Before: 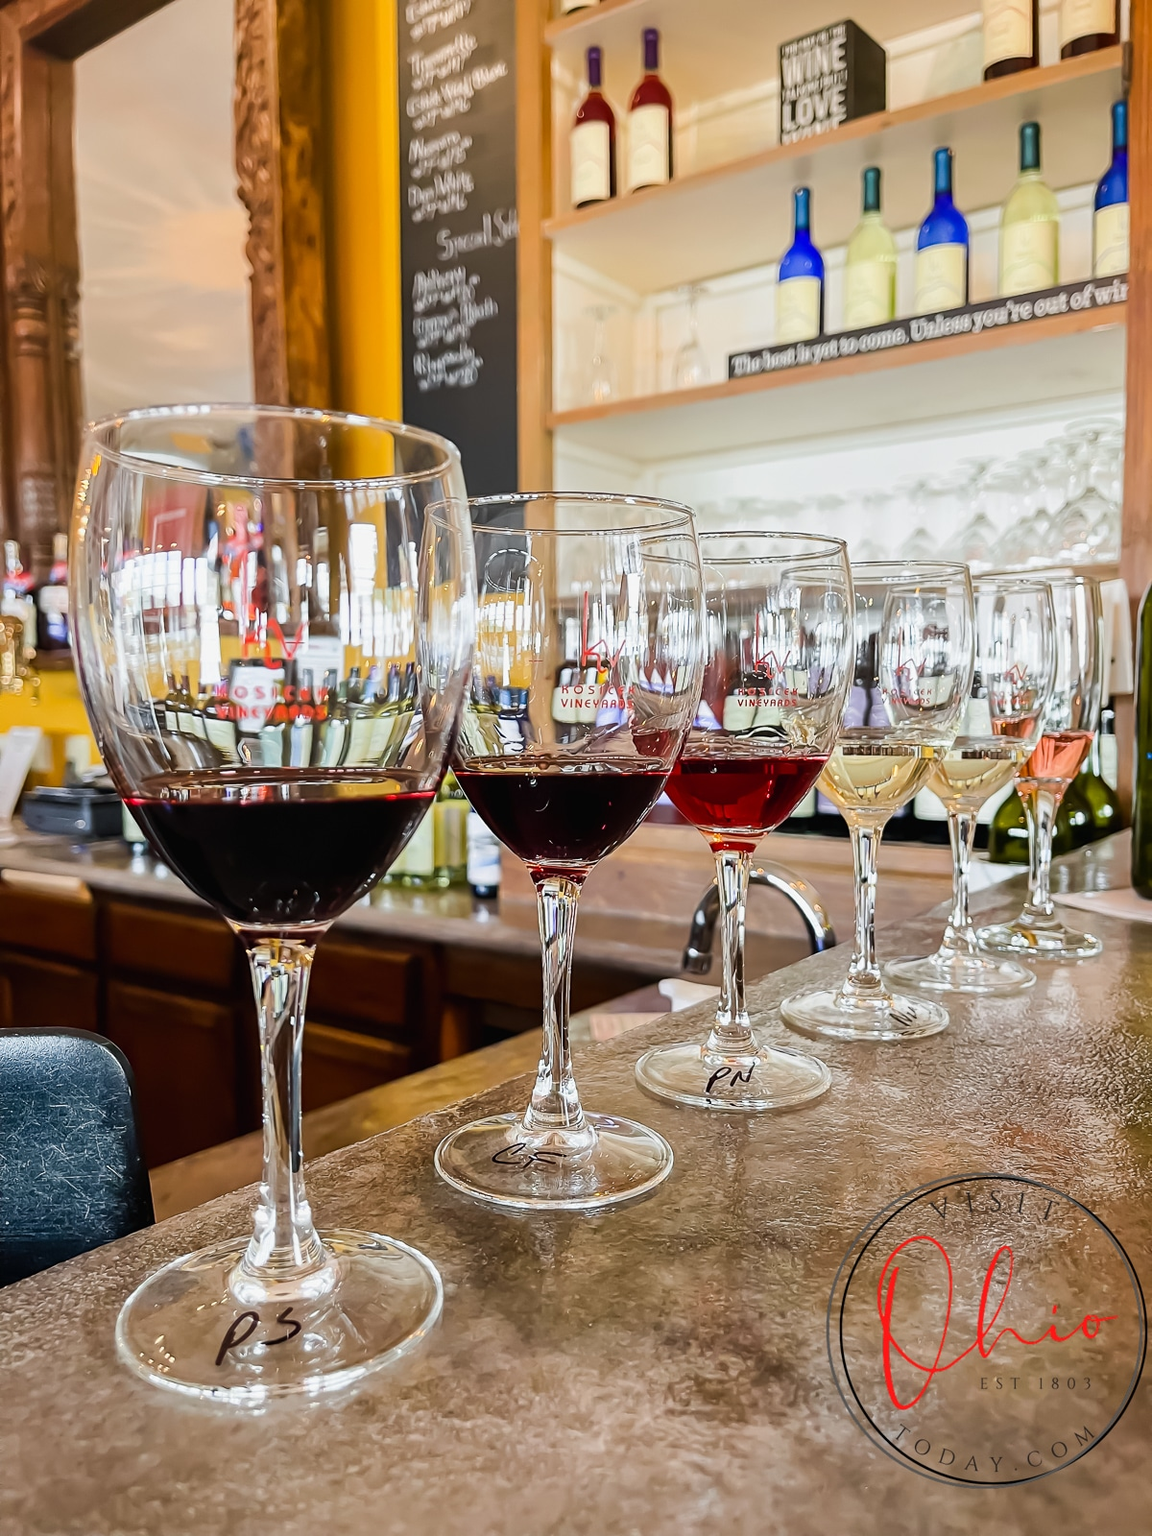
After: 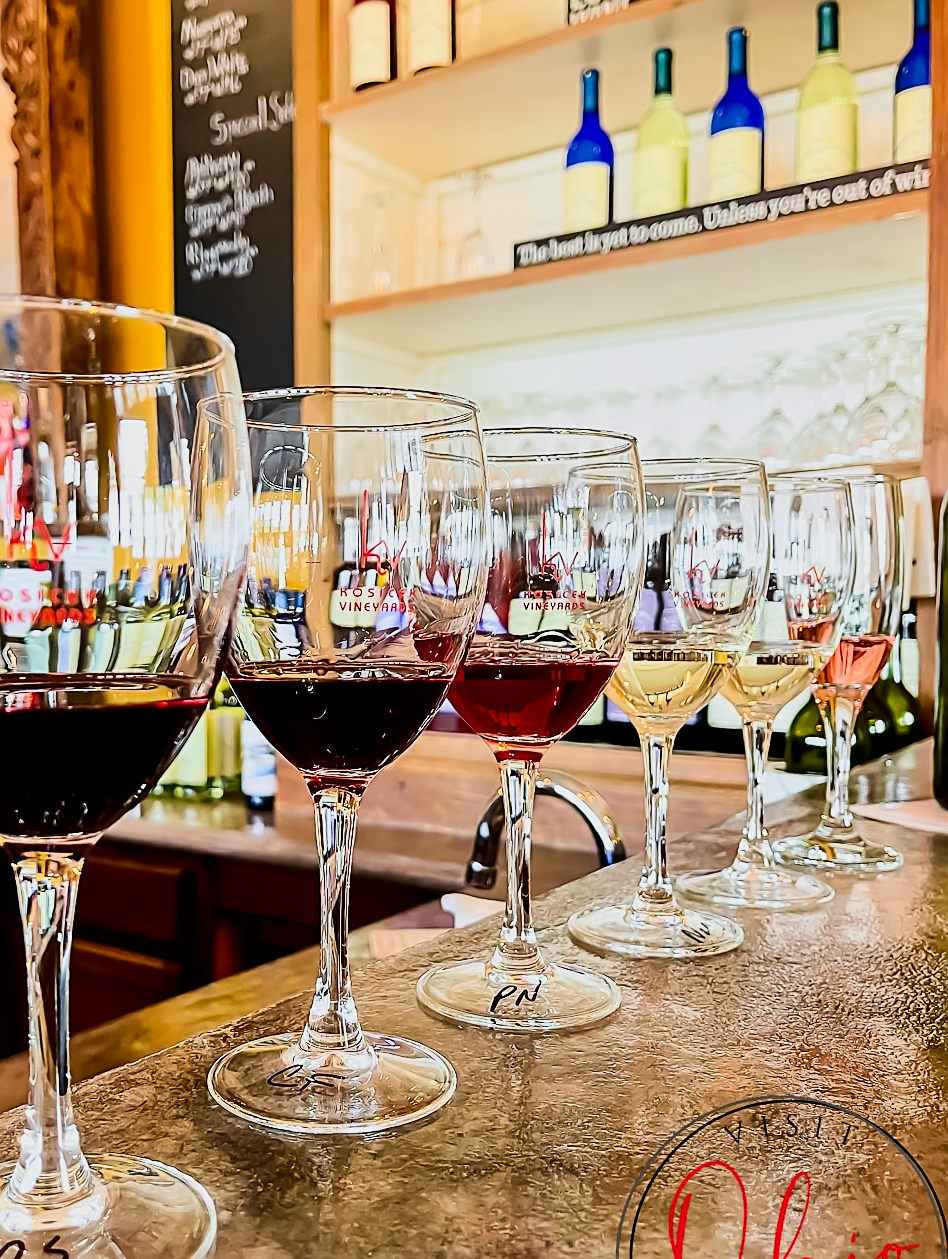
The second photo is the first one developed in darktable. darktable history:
velvia: on, module defaults
crop and rotate: left 20.473%, top 7.892%, right 0.483%, bottom 13.404%
filmic rgb: black relative exposure -7.65 EV, white relative exposure 4.56 EV, threshold 5.98 EV, hardness 3.61, color science v6 (2022), enable highlight reconstruction true
sharpen: on, module defaults
exposure: exposure 0.781 EV, compensate highlight preservation false
contrast brightness saturation: contrast 0.192, brightness -0.23, saturation 0.107
shadows and highlights: shadows 36.44, highlights -27.16, soften with gaussian
